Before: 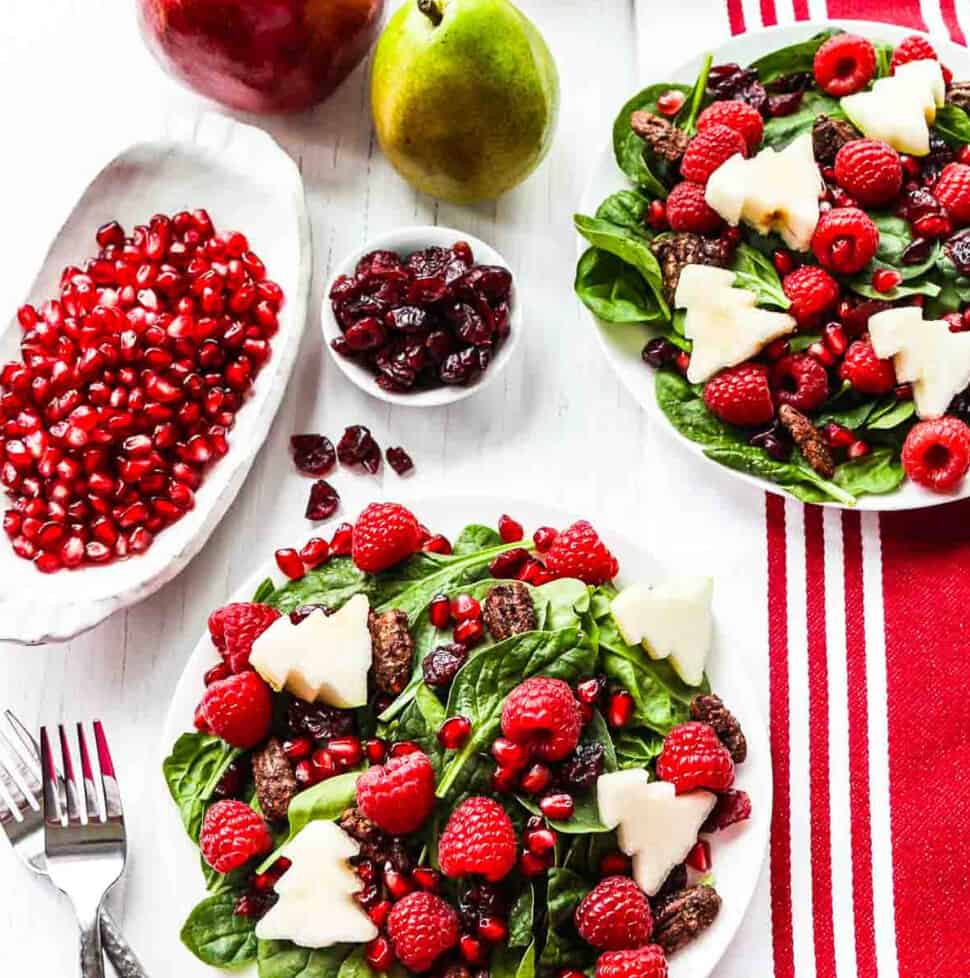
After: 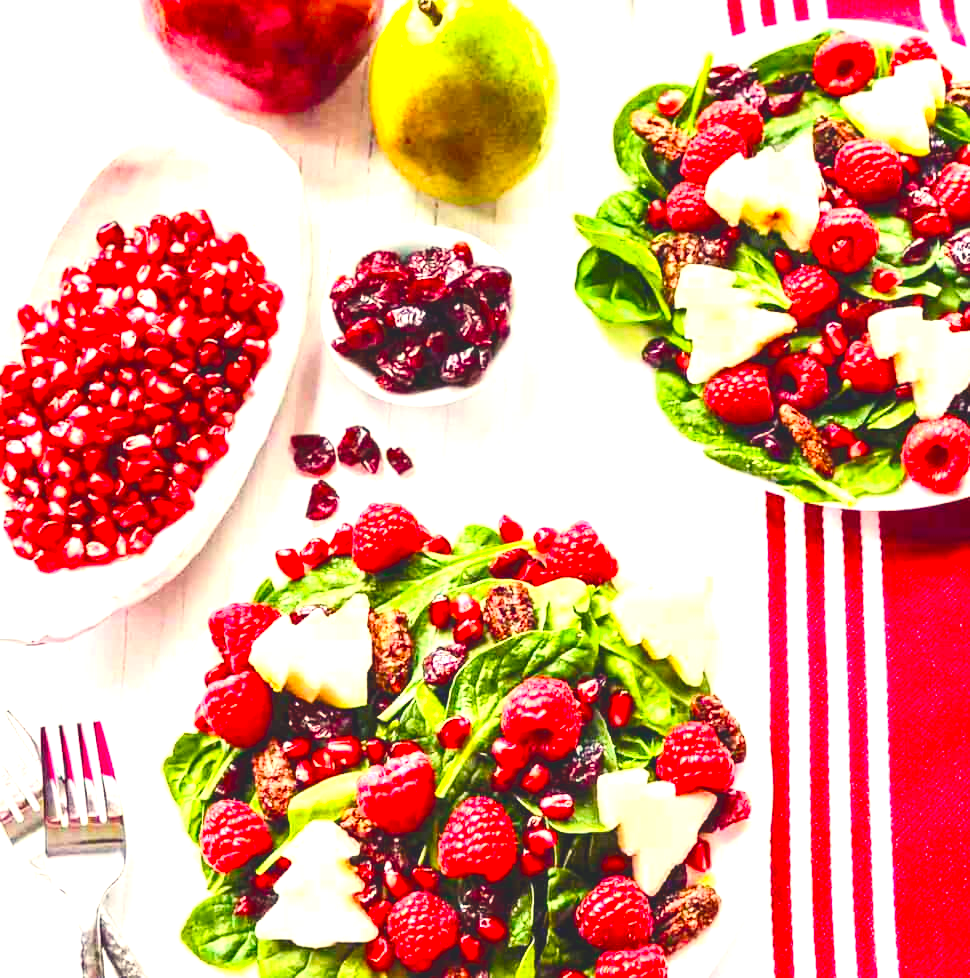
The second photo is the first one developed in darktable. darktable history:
exposure: black level correction 0.001, exposure 1.129 EV, compensate exposure bias true, compensate highlight preservation false
contrast brightness saturation: contrast 0.2, brightness 0.16, saturation 0.22
color balance rgb: shadows lift › chroma 3%, shadows lift › hue 280.8°, power › hue 330°, highlights gain › chroma 3%, highlights gain › hue 75.6°, global offset › luminance 1.5%, perceptual saturation grading › global saturation 20%, perceptual saturation grading › highlights -25%, perceptual saturation grading › shadows 50%, global vibrance 30%
contrast equalizer: octaves 7, y [[0.6 ×6], [0.55 ×6], [0 ×6], [0 ×6], [0 ×6]], mix 0.15
